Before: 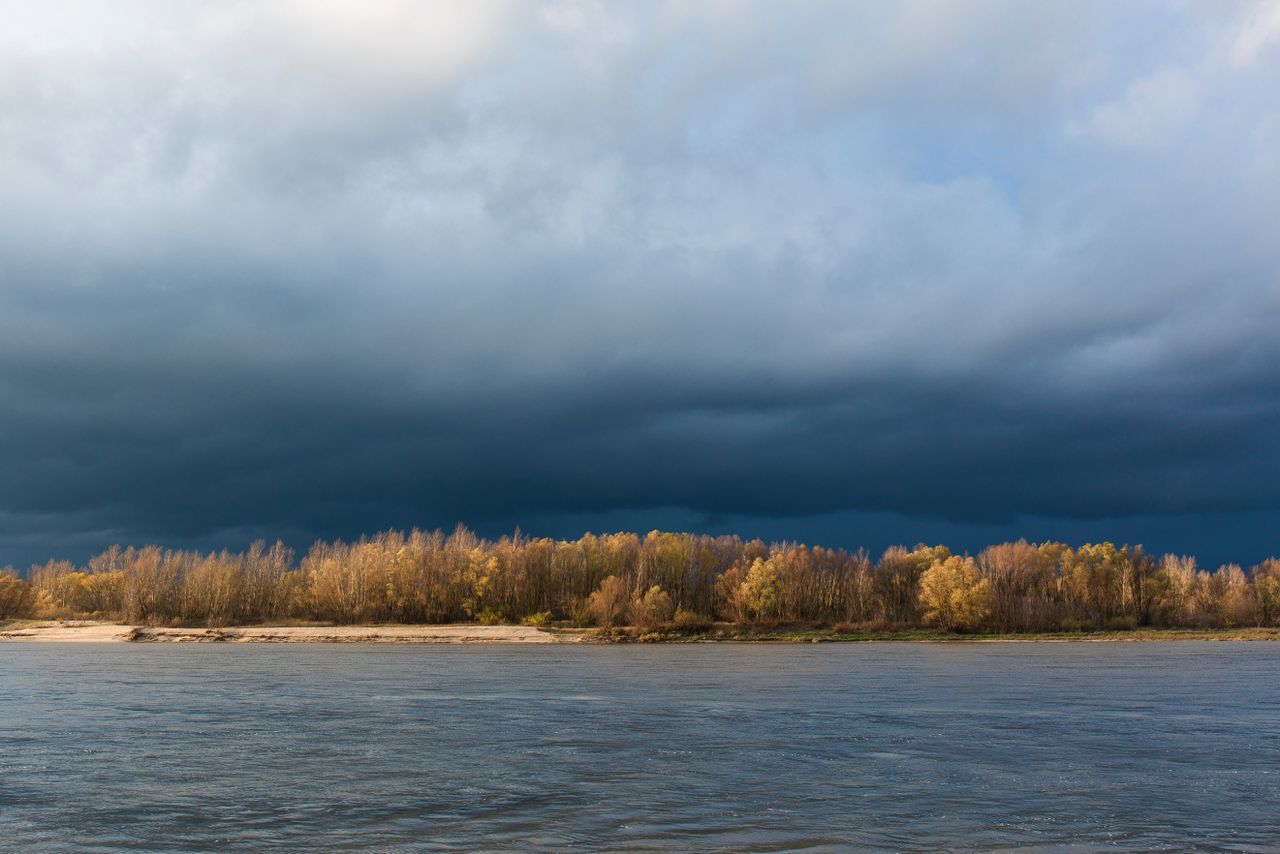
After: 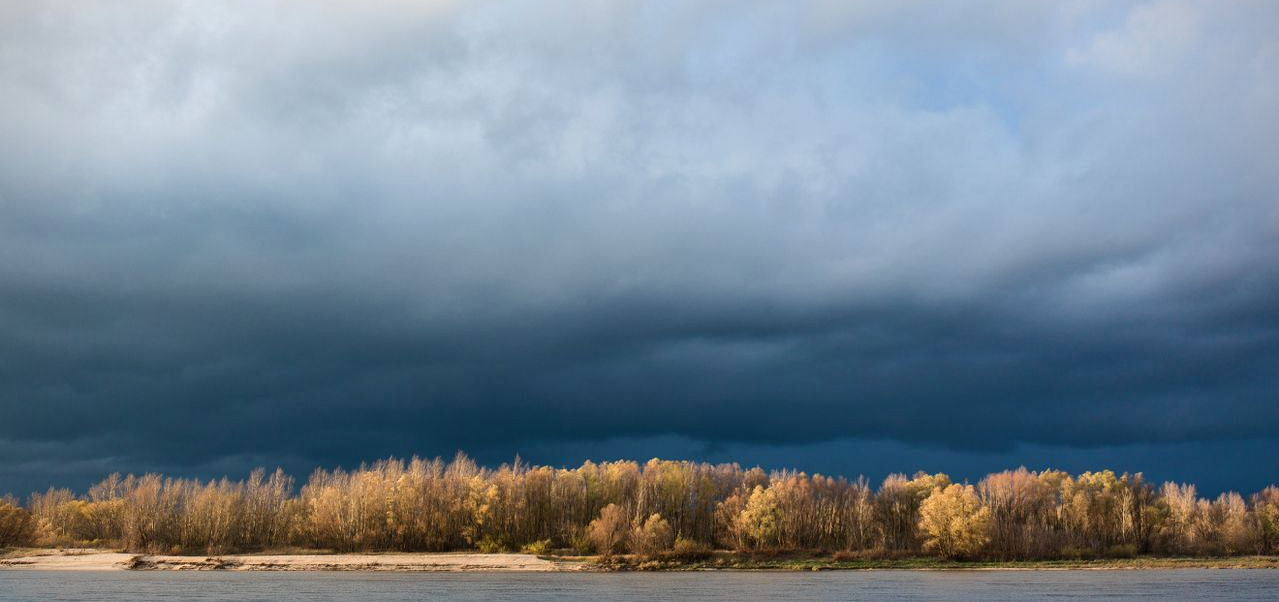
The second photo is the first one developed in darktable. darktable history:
contrast brightness saturation: contrast 0.141
crop and rotate: top 8.52%, bottom 20.909%
vignetting: saturation -0.002
shadows and highlights: shadows 76.04, highlights -23.29, soften with gaussian
